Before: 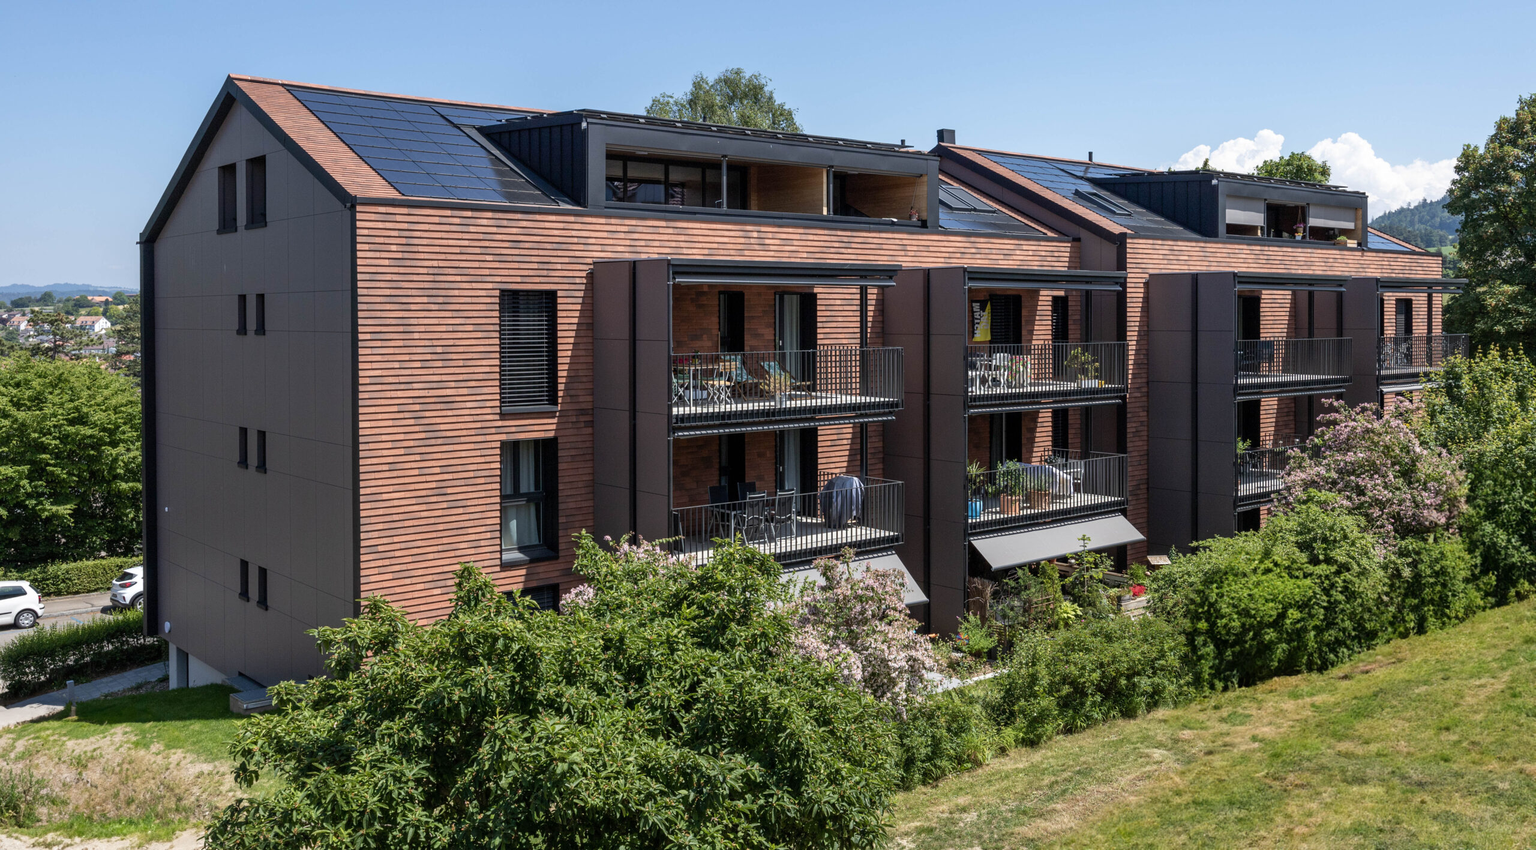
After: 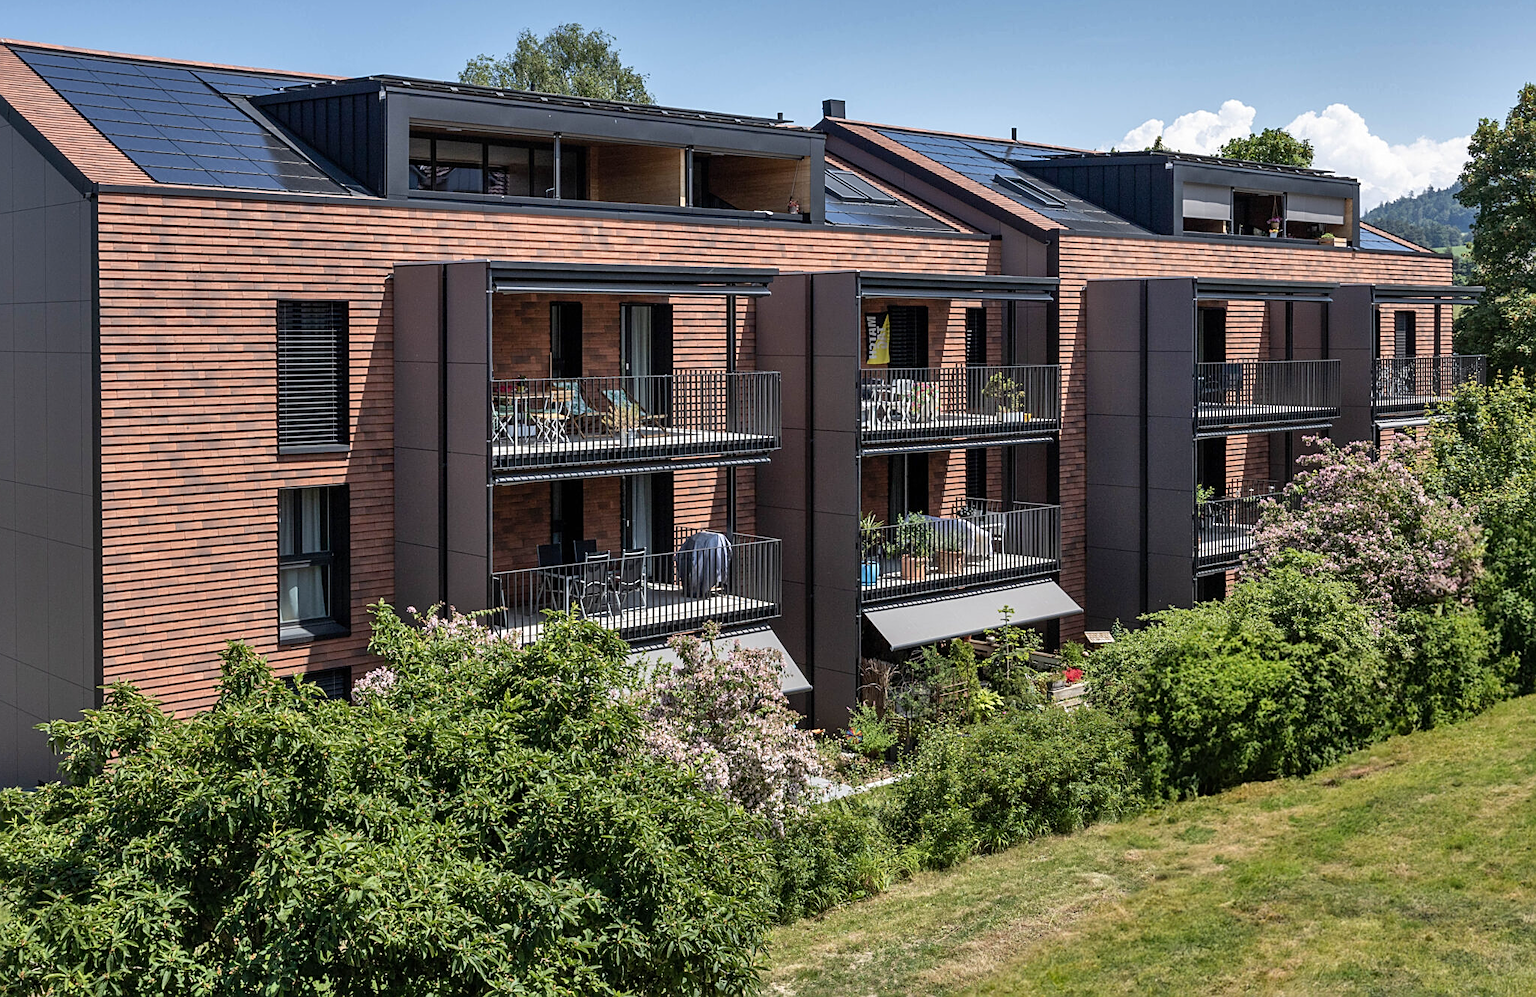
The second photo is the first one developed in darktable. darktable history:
crop and rotate: left 18.101%, top 5.852%, right 1.719%
shadows and highlights: radius 100.44, shadows 50.45, highlights -64.89, soften with gaussian
sharpen: on, module defaults
